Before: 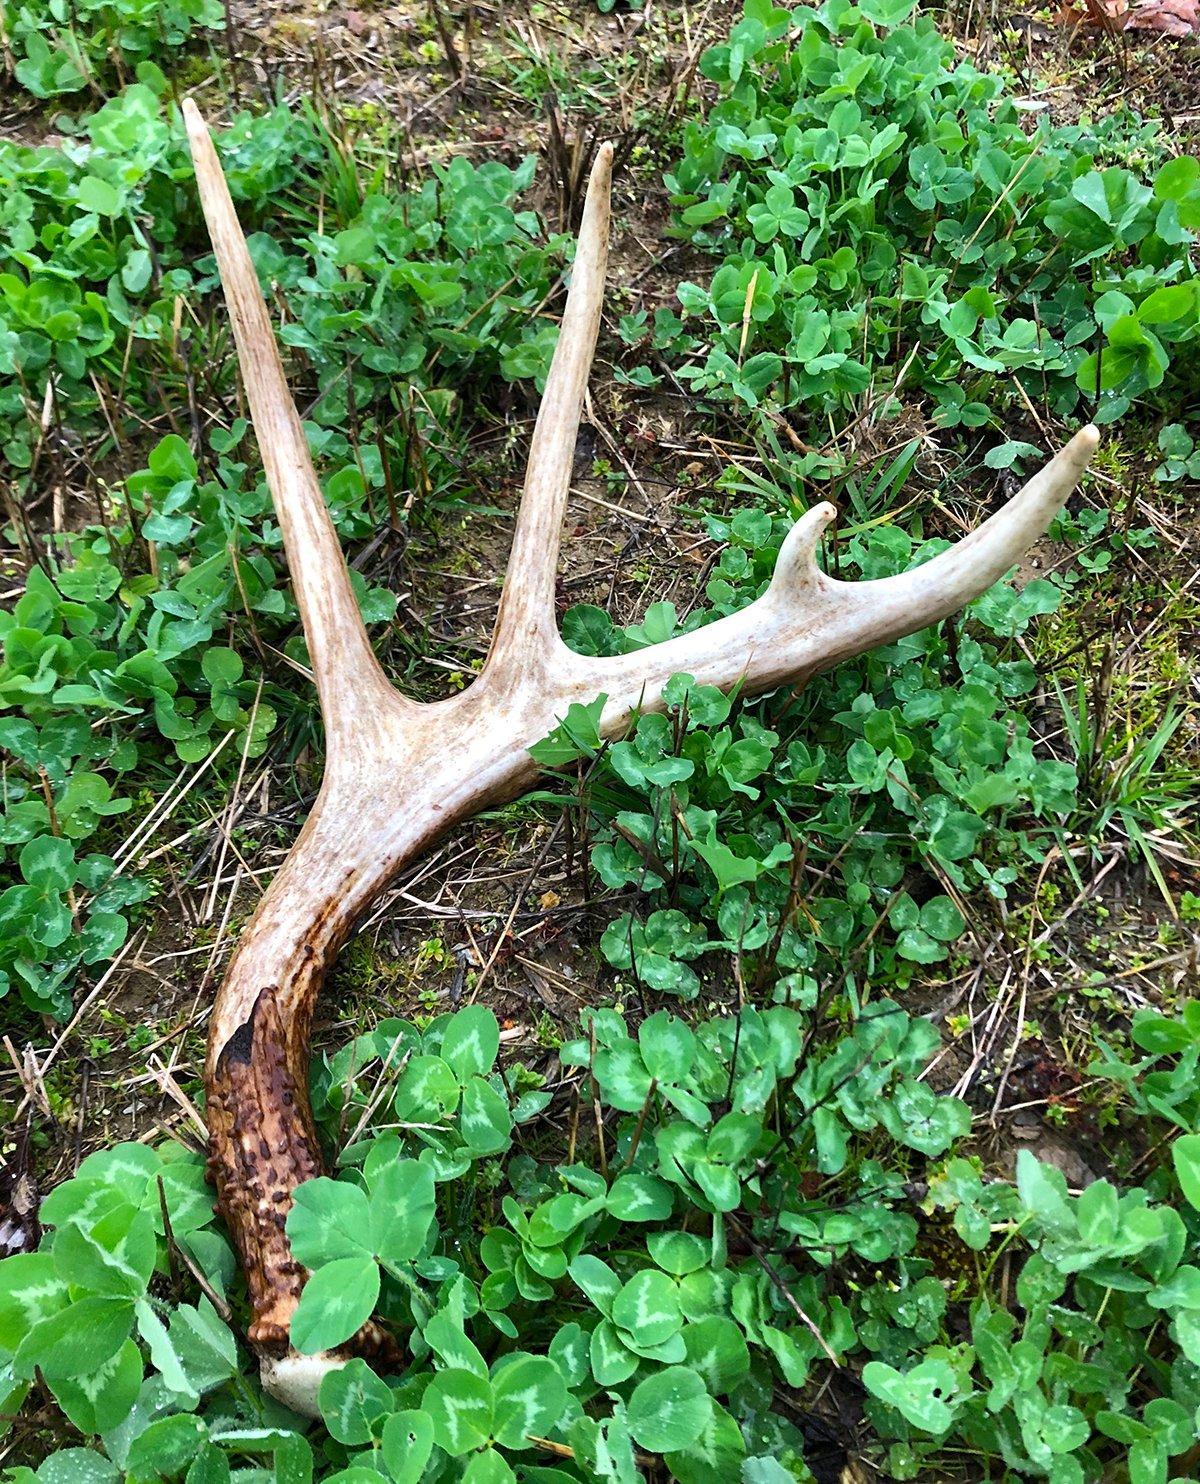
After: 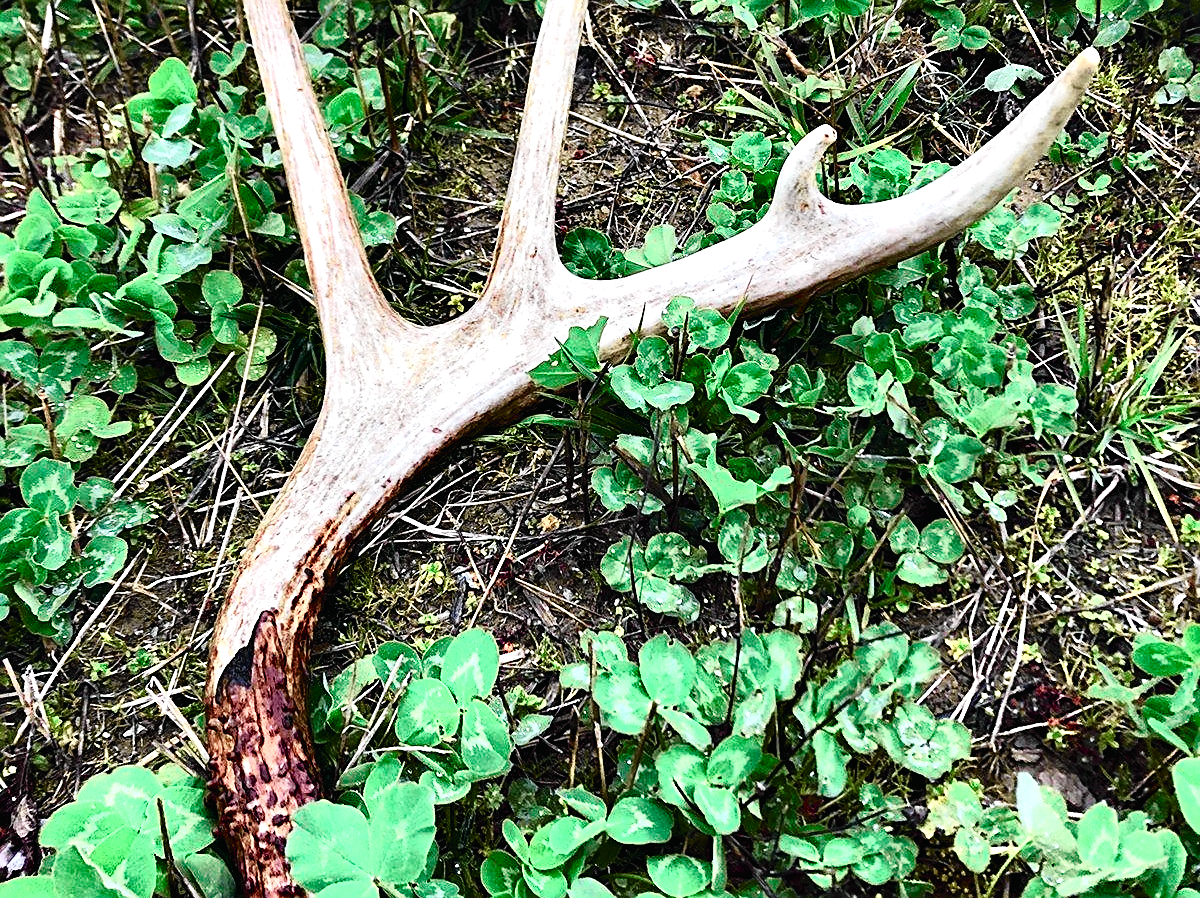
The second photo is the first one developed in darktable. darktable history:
contrast equalizer: octaves 7, y [[0.6 ×6], [0.55 ×6], [0 ×6], [0 ×6], [0 ×6]]
levels: mode automatic, levels [0, 0.476, 0.951]
sharpen: on, module defaults
color balance rgb: linear chroma grading › global chroma 15.246%, perceptual saturation grading › global saturation 0.673%, perceptual saturation grading › highlights -32.492%, perceptual saturation grading › mid-tones 5.471%, perceptual saturation grading › shadows 18.015%, perceptual brilliance grading › global brilliance 2.828%, perceptual brilliance grading › highlights -2.708%, perceptual brilliance grading › shadows 3.244%, saturation formula JzAzBz (2021)
crop and rotate: top 25.538%, bottom 13.944%
tone curve: curves: ch0 [(0, 0.009) (0.105, 0.08) (0.195, 0.18) (0.283, 0.316) (0.384, 0.434) (0.485, 0.531) (0.638, 0.69) (0.81, 0.872) (1, 0.977)]; ch1 [(0, 0) (0.161, 0.092) (0.35, 0.33) (0.379, 0.401) (0.456, 0.469) (0.502, 0.5) (0.525, 0.518) (0.586, 0.617) (0.635, 0.655) (1, 1)]; ch2 [(0, 0) (0.371, 0.362) (0.437, 0.437) (0.48, 0.49) (0.53, 0.515) (0.56, 0.571) (0.622, 0.606) (1, 1)], color space Lab, independent channels, preserve colors none
exposure: black level correction -0.014, exposure -0.194 EV, compensate exposure bias true, compensate highlight preservation false
